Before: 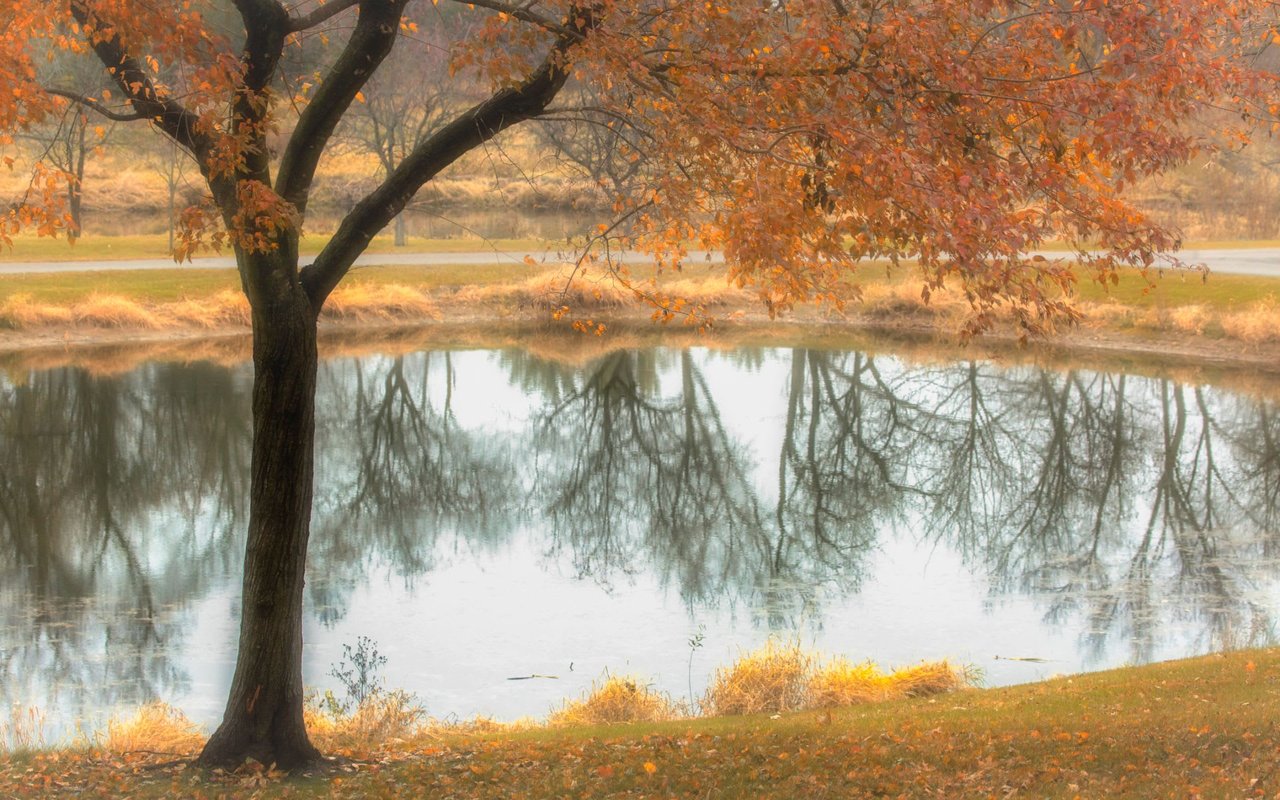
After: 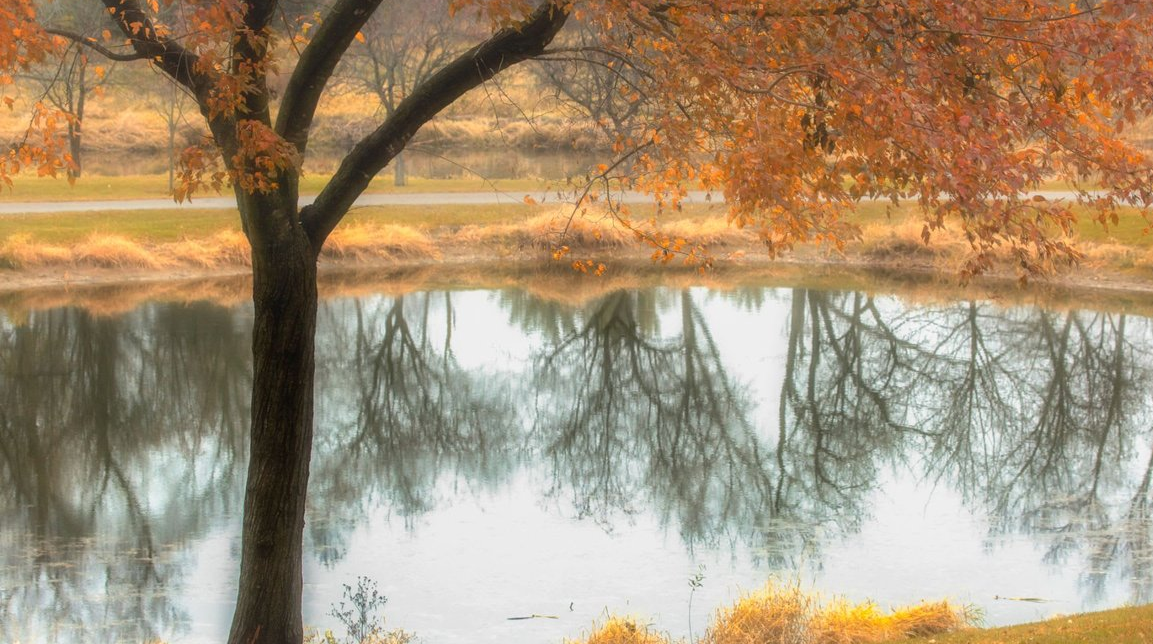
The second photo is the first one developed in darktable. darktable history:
crop: top 7.556%, right 9.914%, bottom 11.921%
